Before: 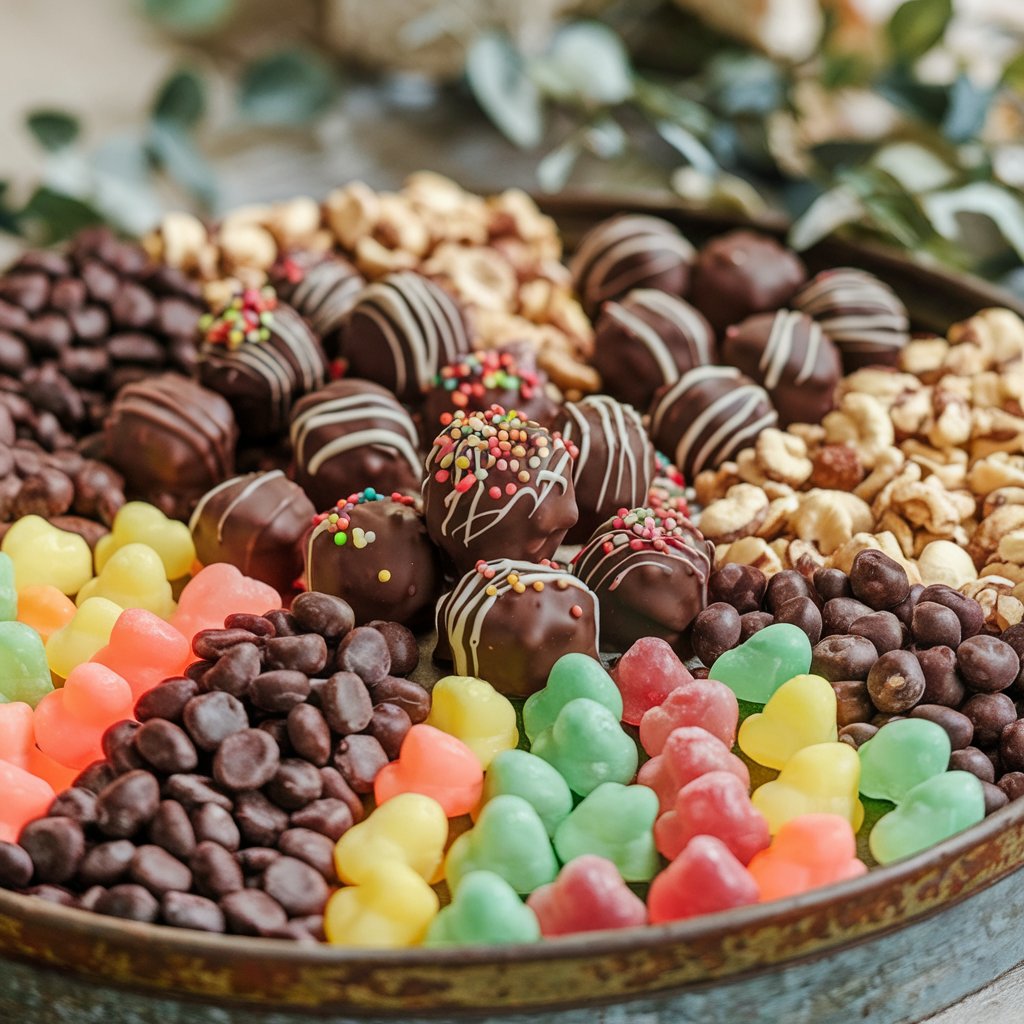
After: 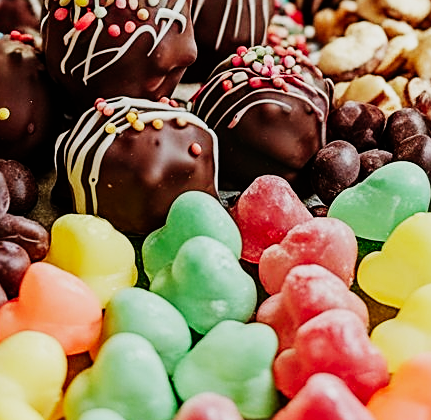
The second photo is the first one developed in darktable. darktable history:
sharpen: on, module defaults
sigmoid: contrast 2, skew -0.2, preserve hue 0%, red attenuation 0.1, red rotation 0.035, green attenuation 0.1, green rotation -0.017, blue attenuation 0.15, blue rotation -0.052, base primaries Rec2020
crop: left 37.221%, top 45.169%, right 20.63%, bottom 13.777%
